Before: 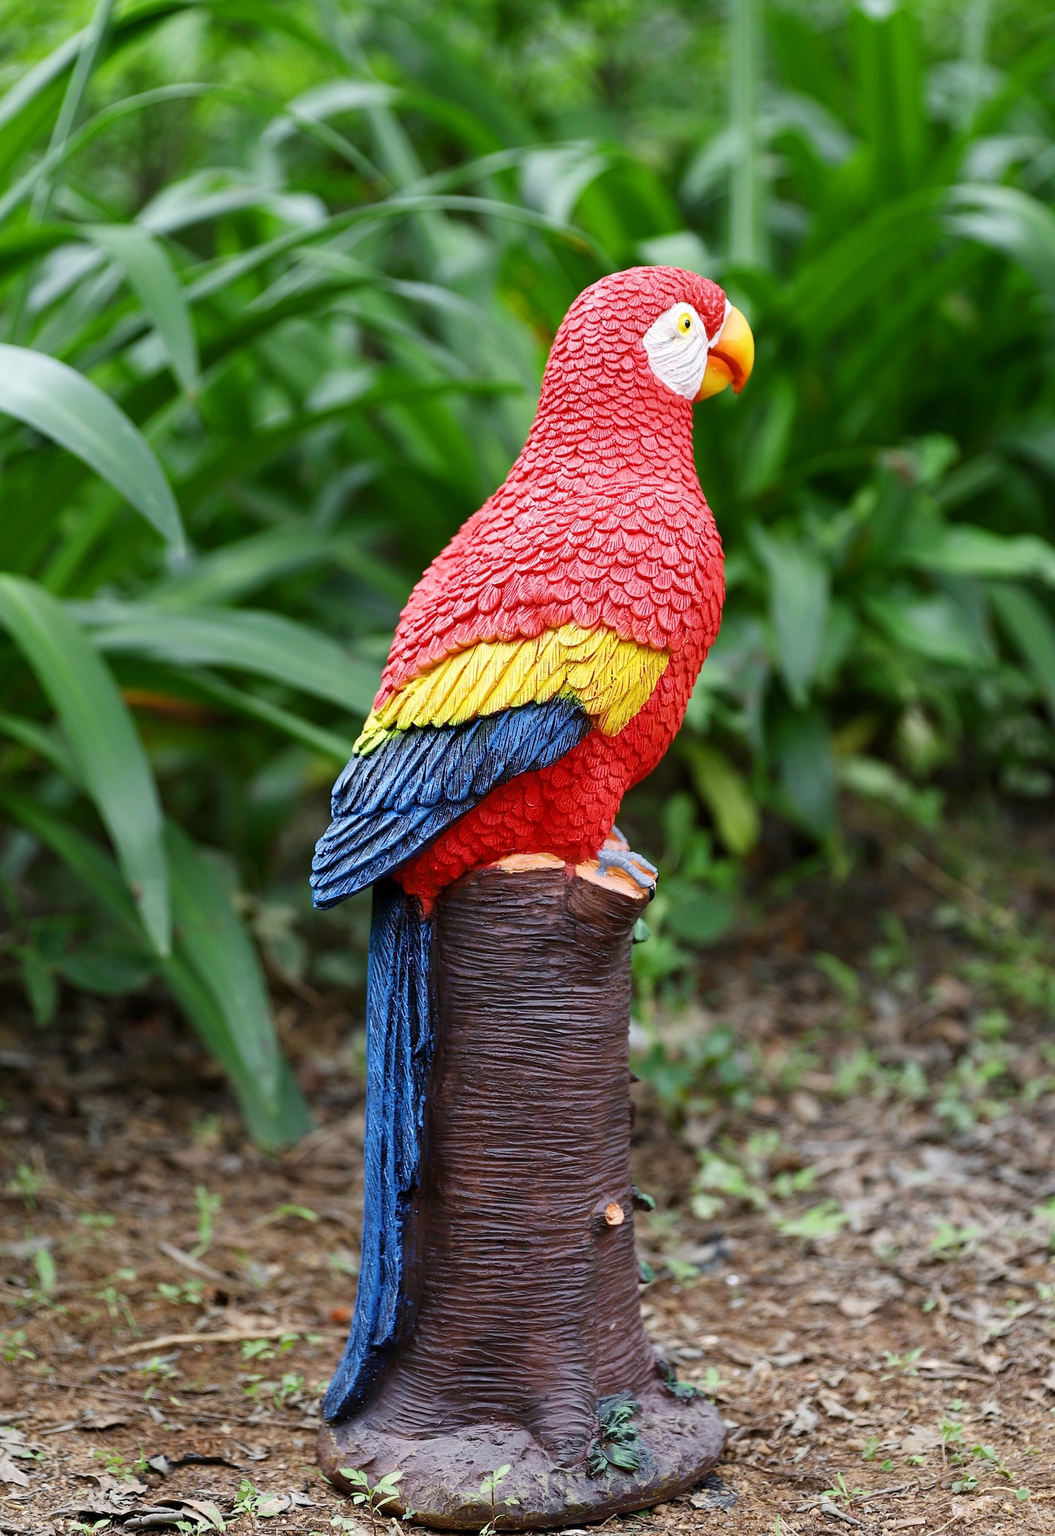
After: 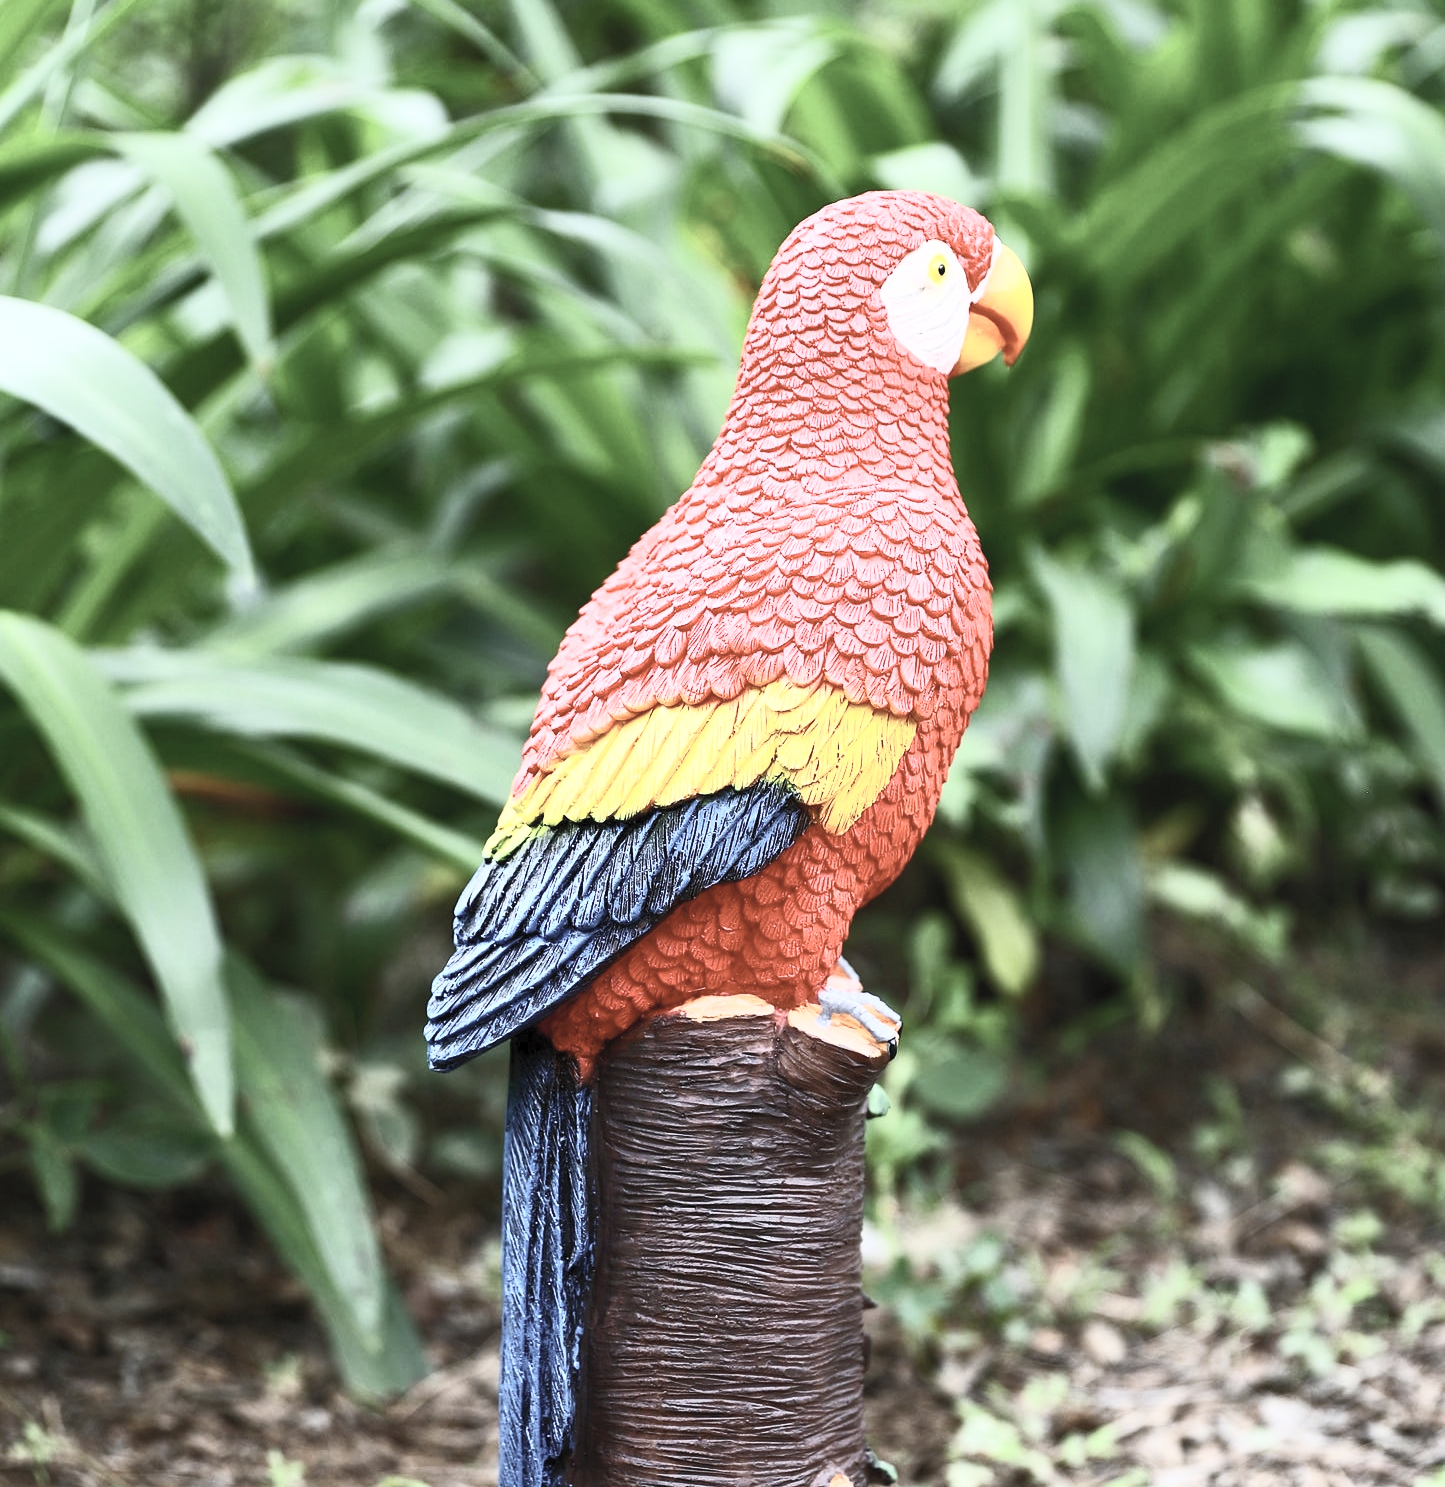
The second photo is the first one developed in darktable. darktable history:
crop and rotate: top 8.293%, bottom 20.996%
contrast brightness saturation: contrast 0.57, brightness 0.57, saturation -0.34
